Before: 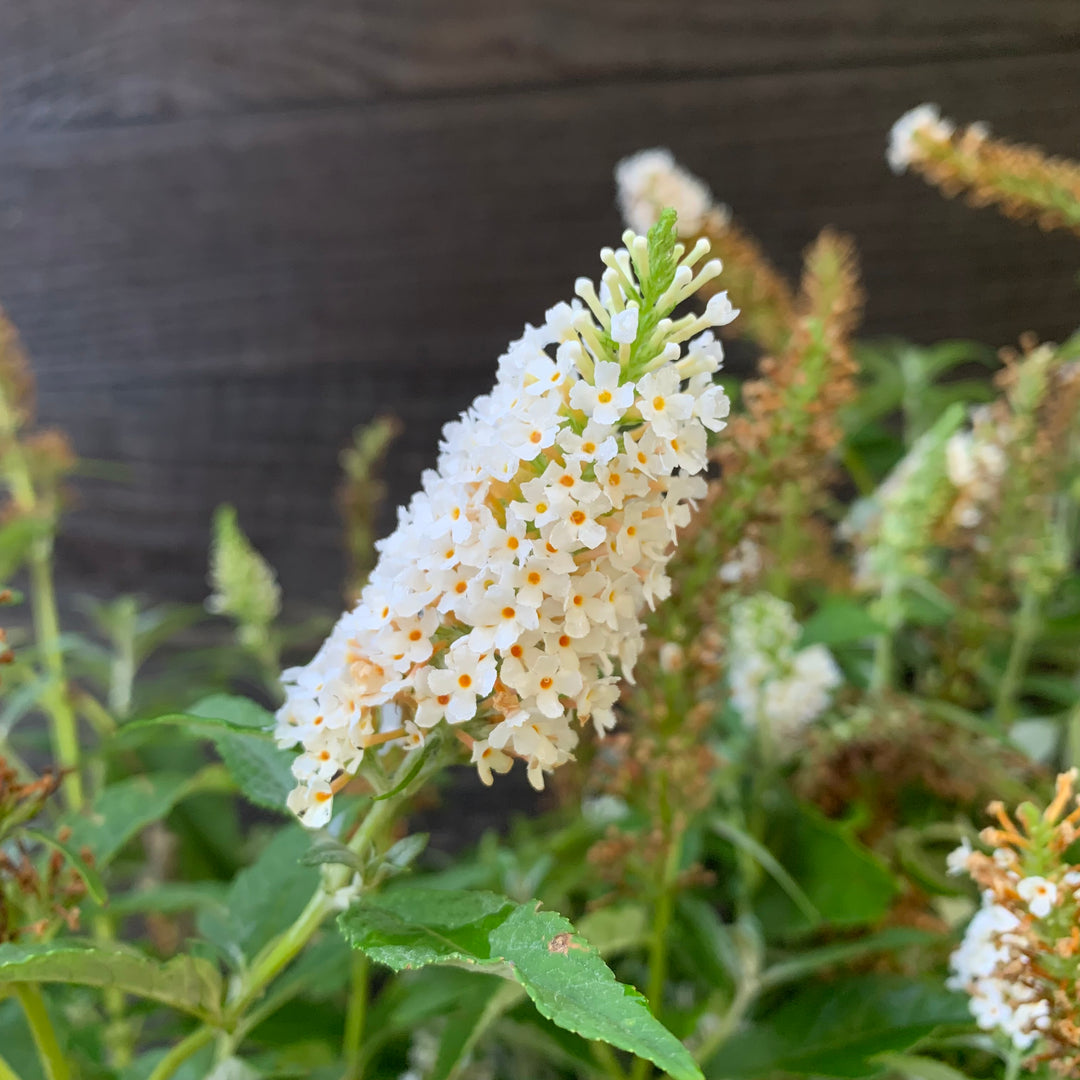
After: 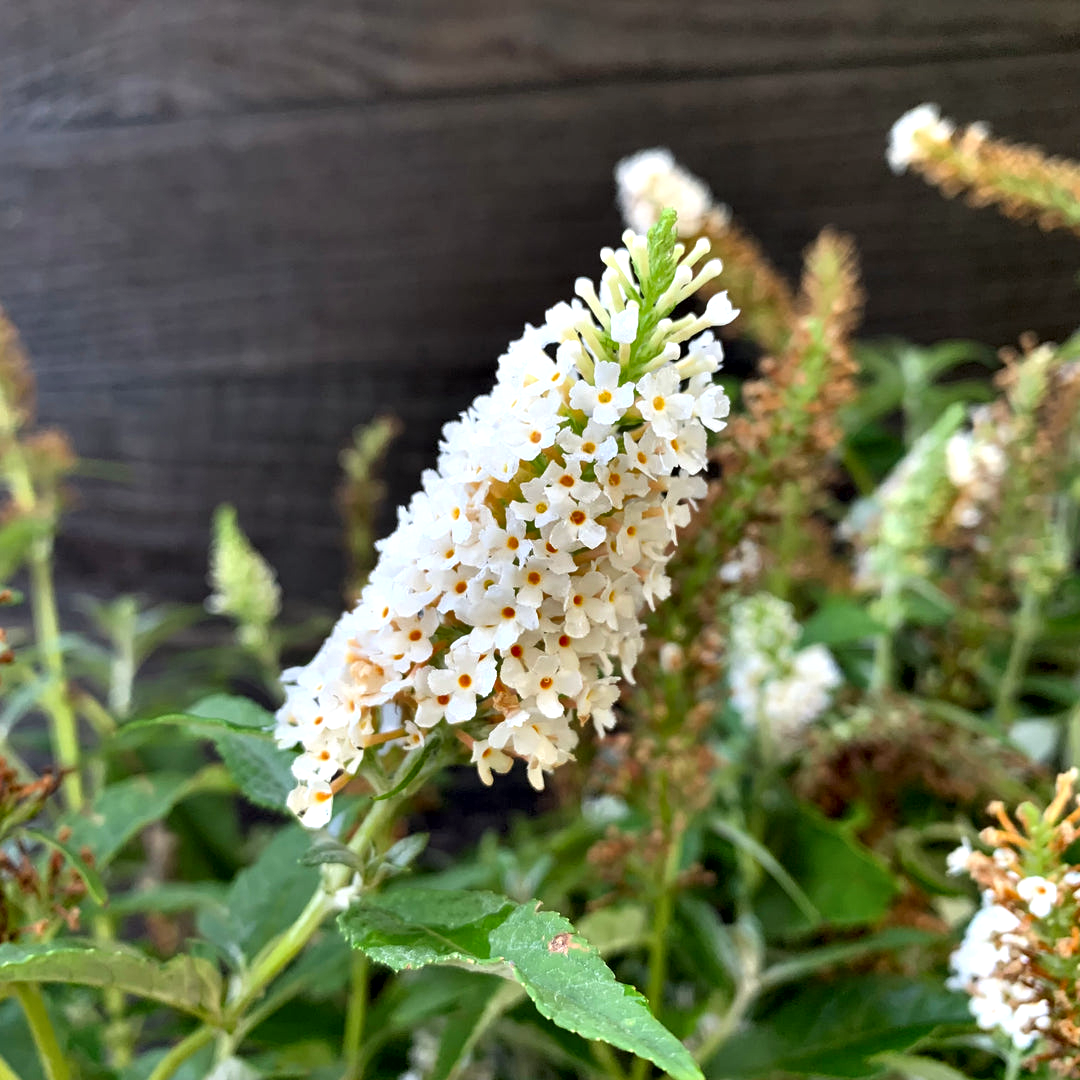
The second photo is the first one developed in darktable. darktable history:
contrast equalizer: octaves 7, y [[0.6 ×6], [0.55 ×6], [0 ×6], [0 ×6], [0 ×6]]
contrast brightness saturation: saturation -0.066
shadows and highlights: shadows 24.37, highlights -79.28, soften with gaussian
